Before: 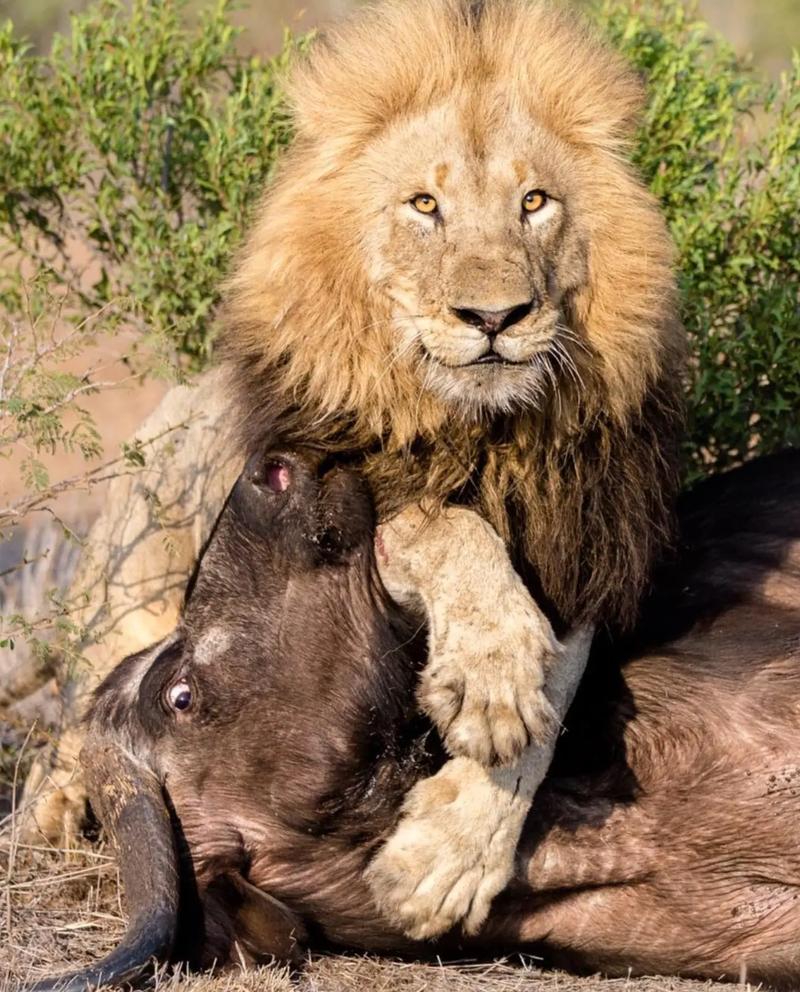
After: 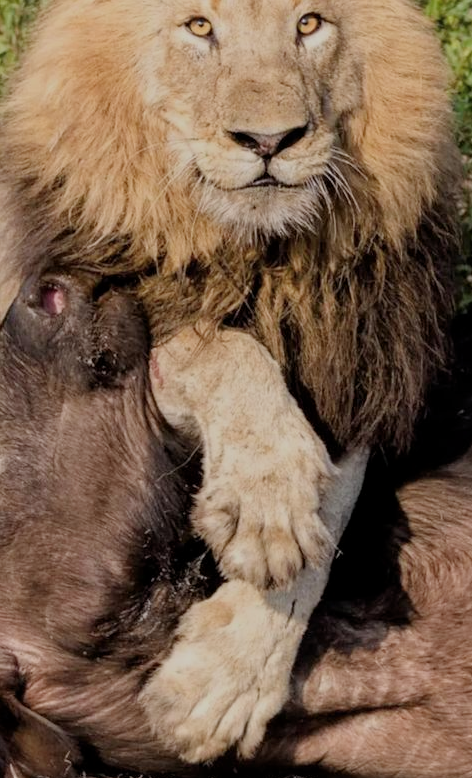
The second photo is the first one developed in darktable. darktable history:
crop and rotate: left 28.186%, top 17.903%, right 12.732%, bottom 3.645%
shadows and highlights: shadows -1.65, highlights 40.15
filmic rgb: middle gray luminance 4.35%, black relative exposure -12.9 EV, white relative exposure 5.02 EV, target black luminance 0%, hardness 5.18, latitude 59.68%, contrast 0.765, highlights saturation mix 5.31%, shadows ↔ highlights balance 25.33%
